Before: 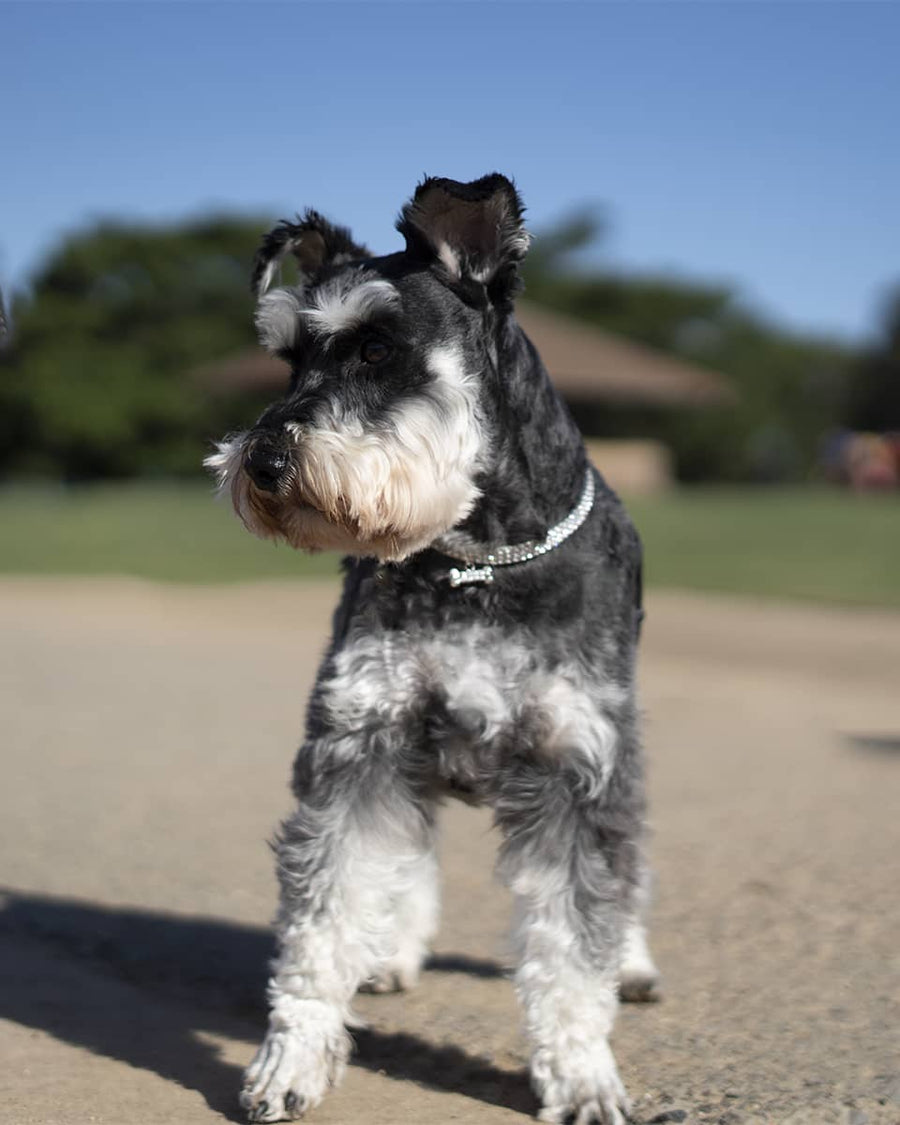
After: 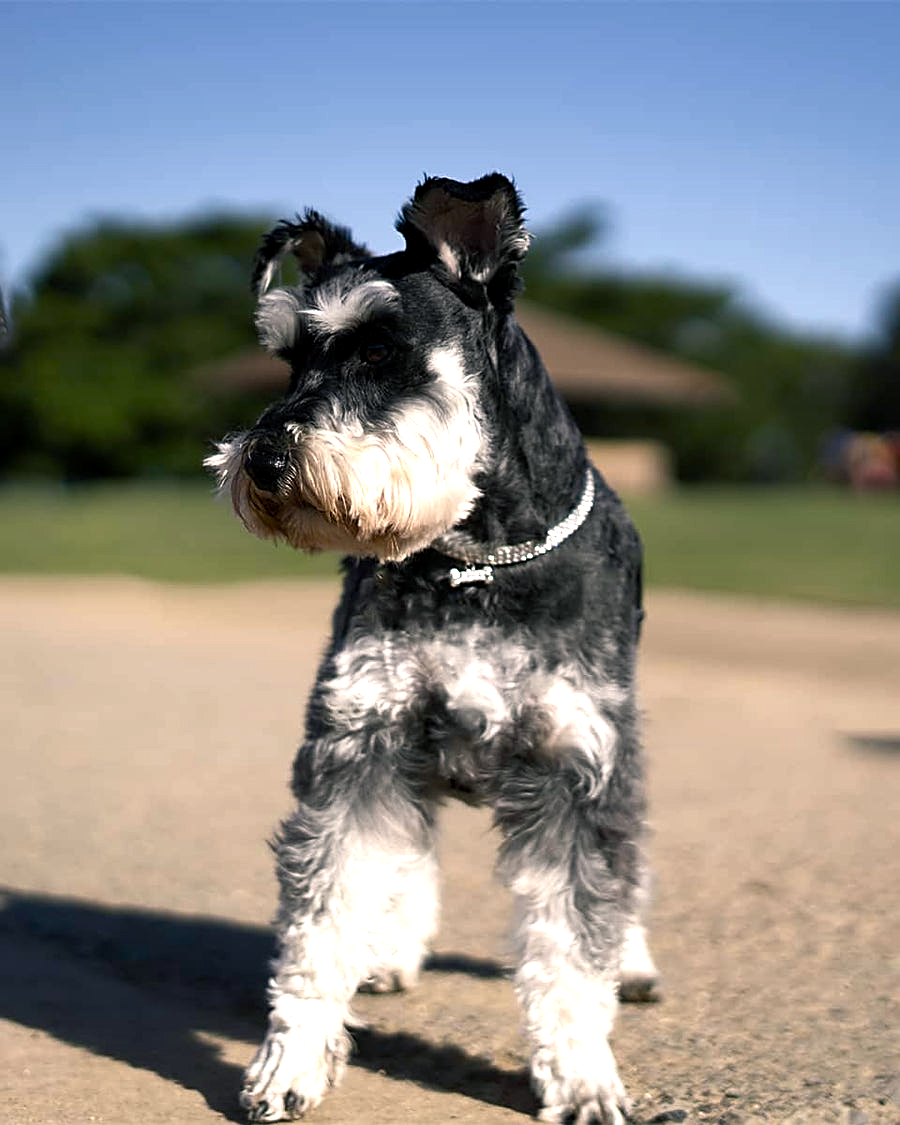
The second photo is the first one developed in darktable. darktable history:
color balance rgb: shadows lift › chroma 2%, shadows lift › hue 185.64°, power › luminance 1.48%, highlights gain › chroma 3%, highlights gain › hue 54.51°, global offset › luminance -0.4%, perceptual saturation grading › highlights -18.47%, perceptual saturation grading › mid-tones 6.62%, perceptual saturation grading › shadows 28.22%, perceptual brilliance grading › highlights 15.68%, perceptual brilliance grading › shadows -14.29%, global vibrance 25.96%, contrast 6.45%
sharpen: on, module defaults
